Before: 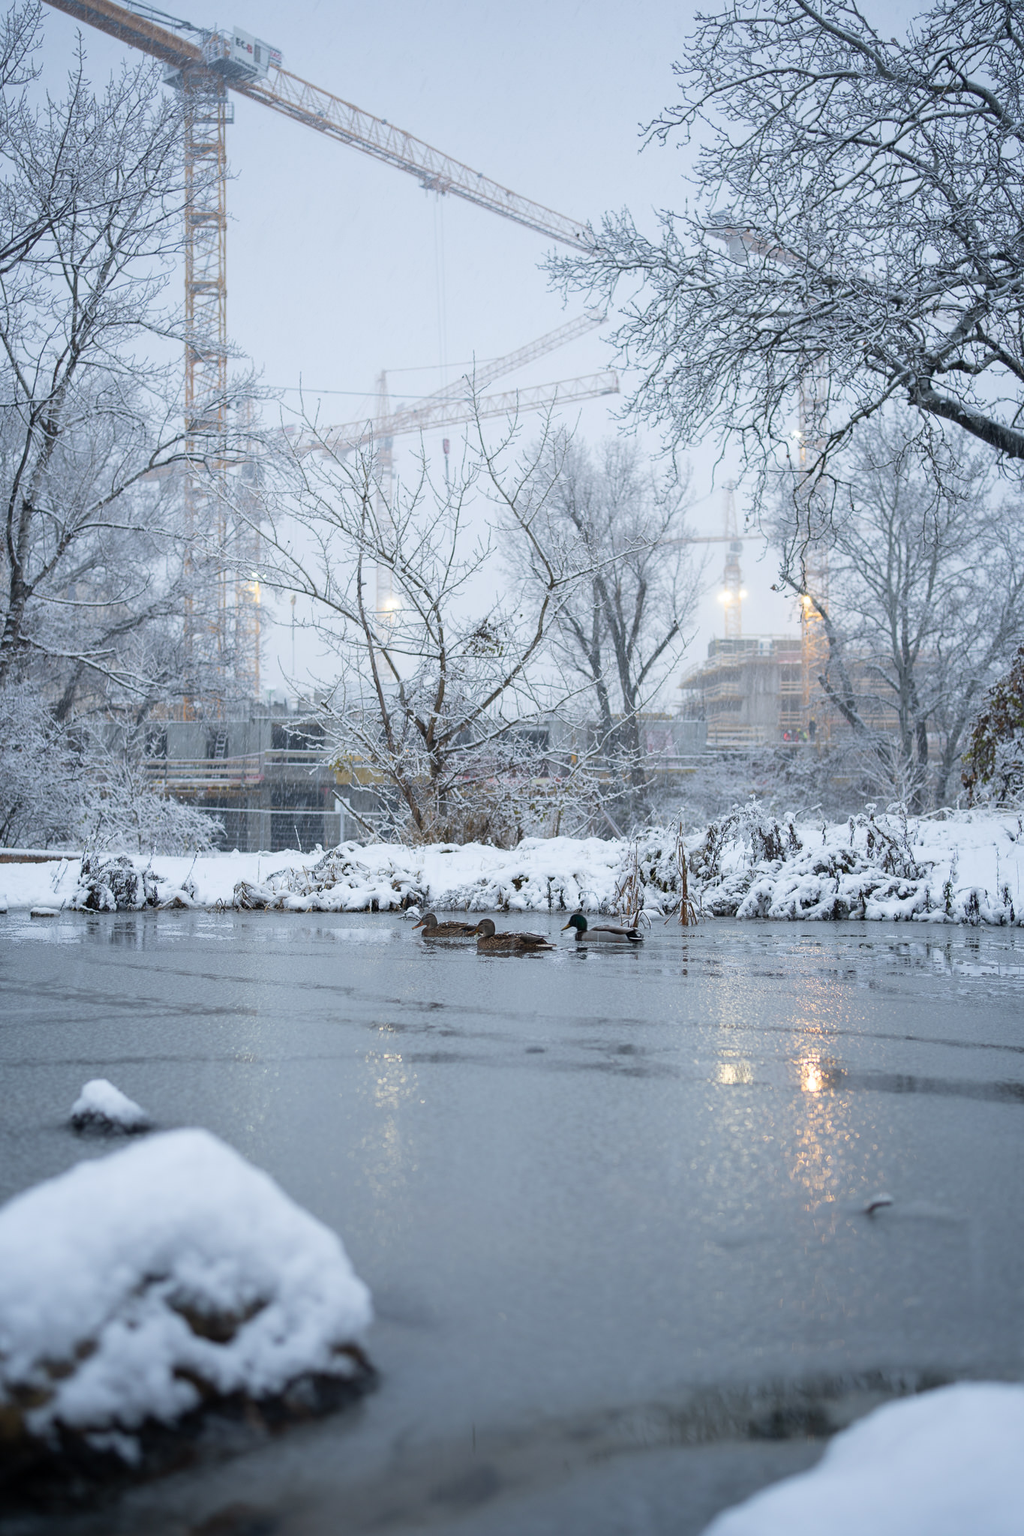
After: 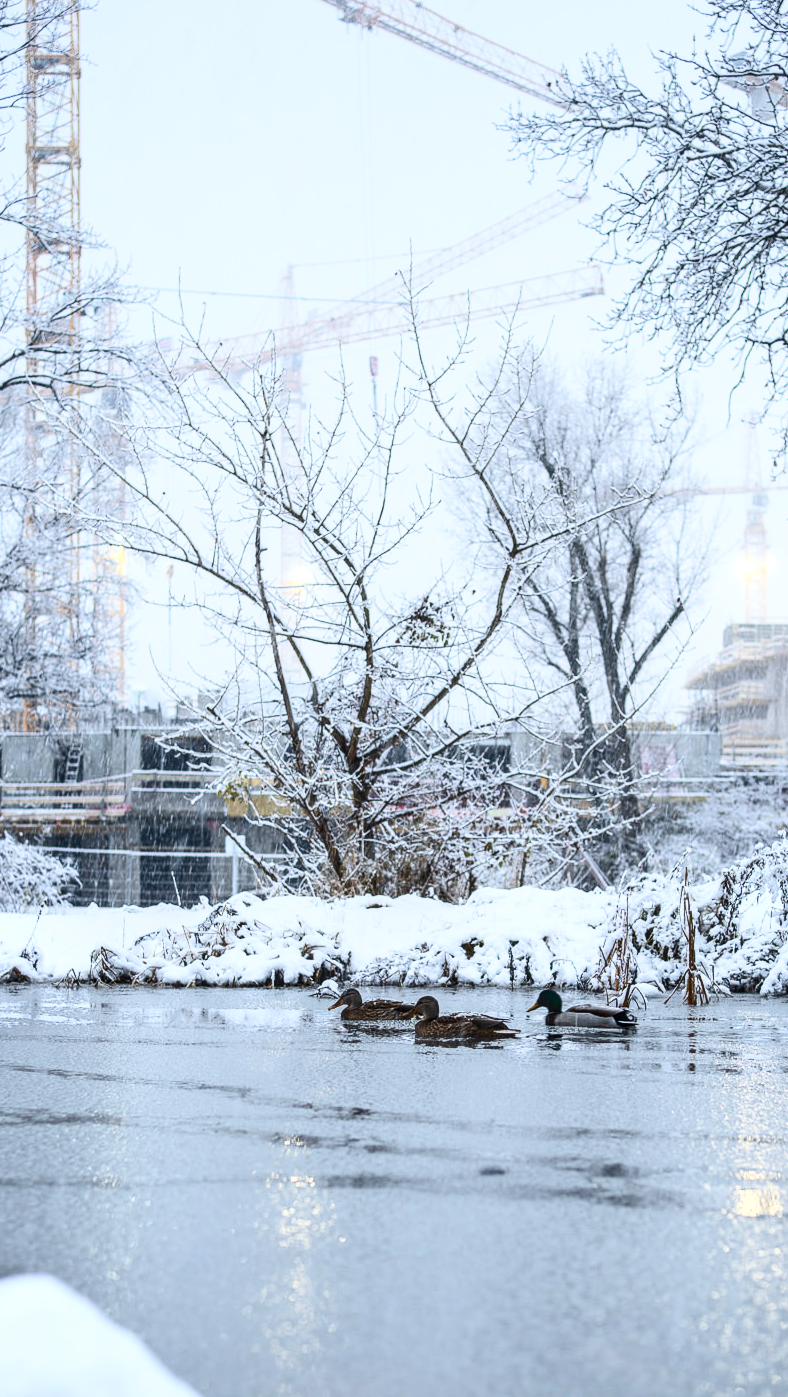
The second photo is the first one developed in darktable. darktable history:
local contrast: on, module defaults
crop: left 16.202%, top 11.208%, right 26.045%, bottom 20.557%
contrast brightness saturation: contrast 0.4, brightness 0.1, saturation 0.21
